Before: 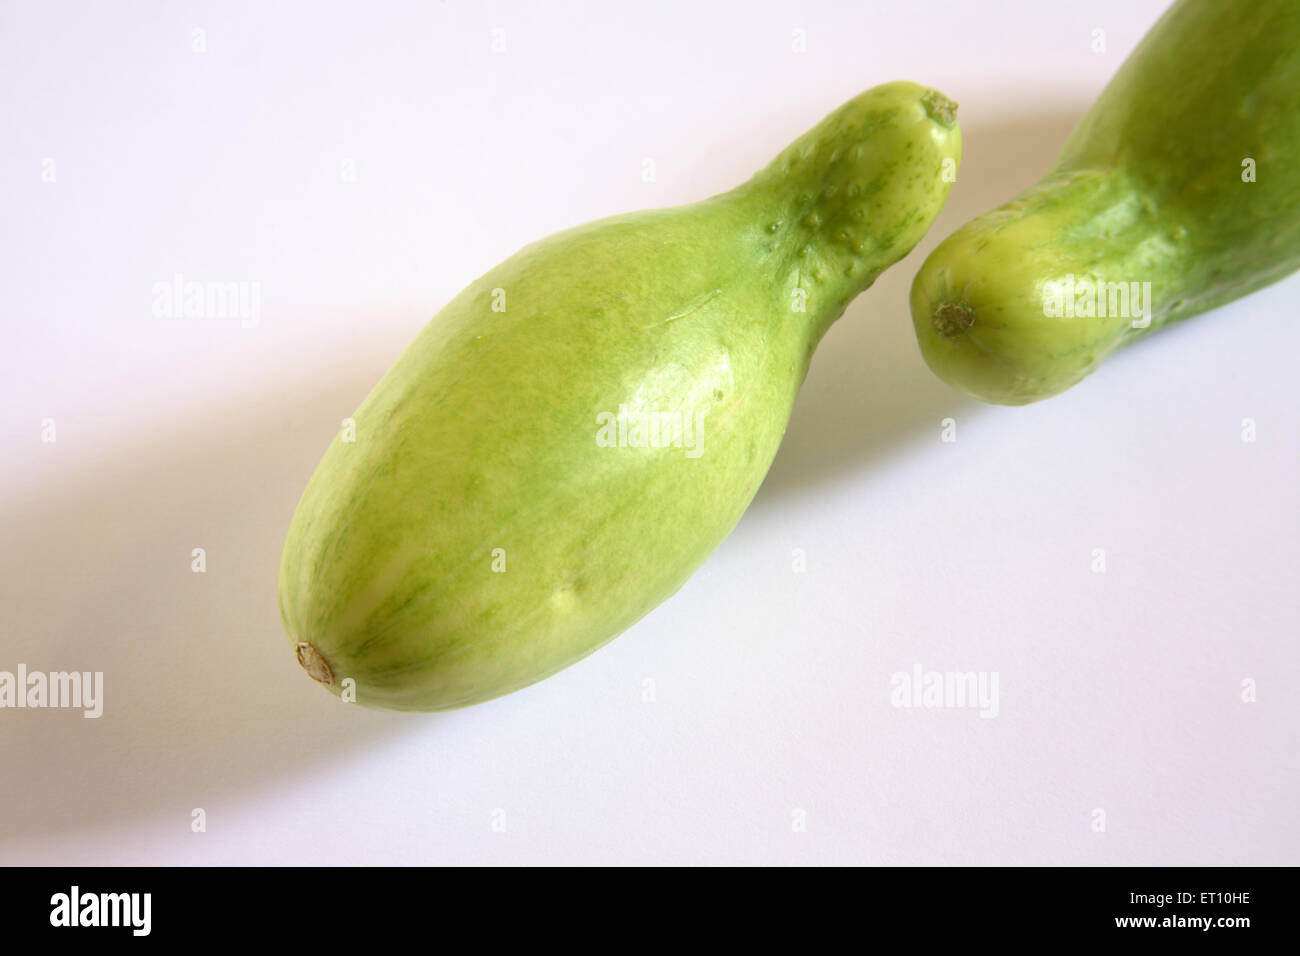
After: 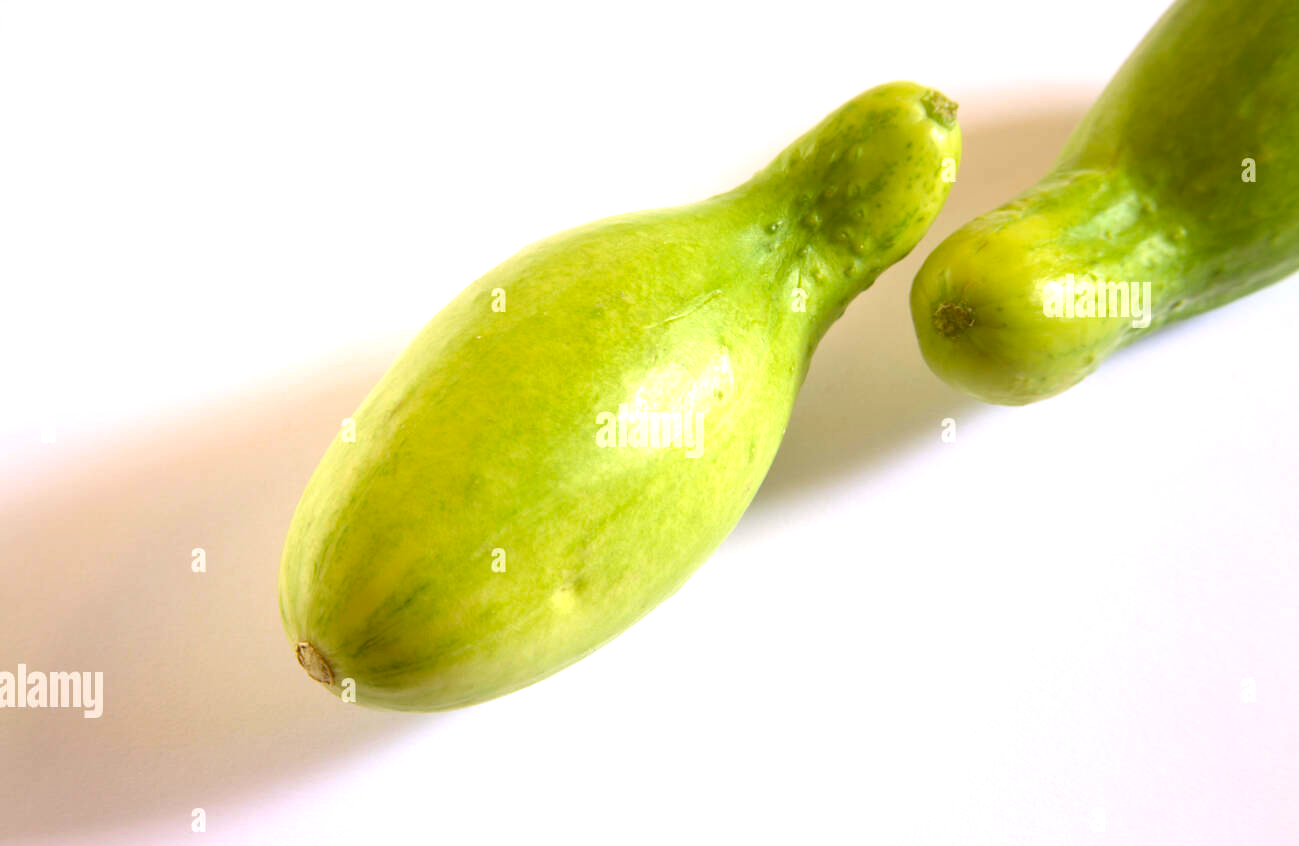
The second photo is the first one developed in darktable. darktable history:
crop and rotate: top 0%, bottom 11.43%
color balance rgb: shadows lift › chroma 1.03%, shadows lift › hue 30.38°, highlights gain › luminance 7.503%, highlights gain › chroma 0.904%, highlights gain › hue 48.41°, perceptual saturation grading › global saturation 0.65%, perceptual brilliance grading › highlights 8.142%, perceptual brilliance grading › mid-tones 3.658%, perceptual brilliance grading › shadows 1.257%, global vibrance 33.401%
